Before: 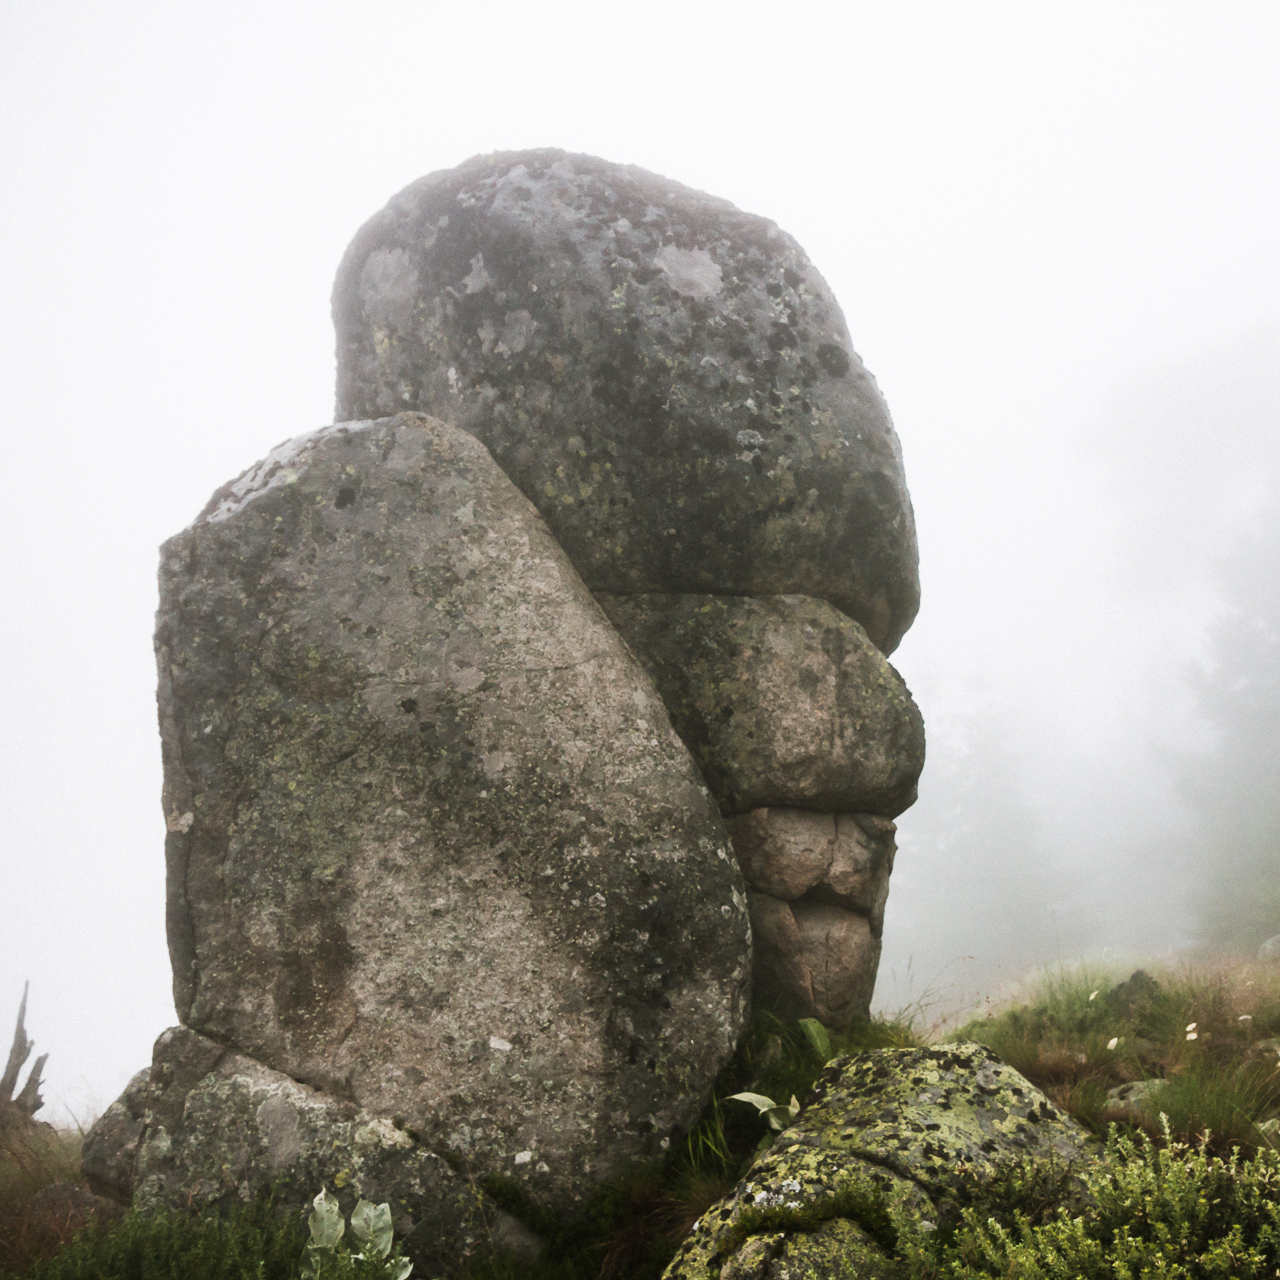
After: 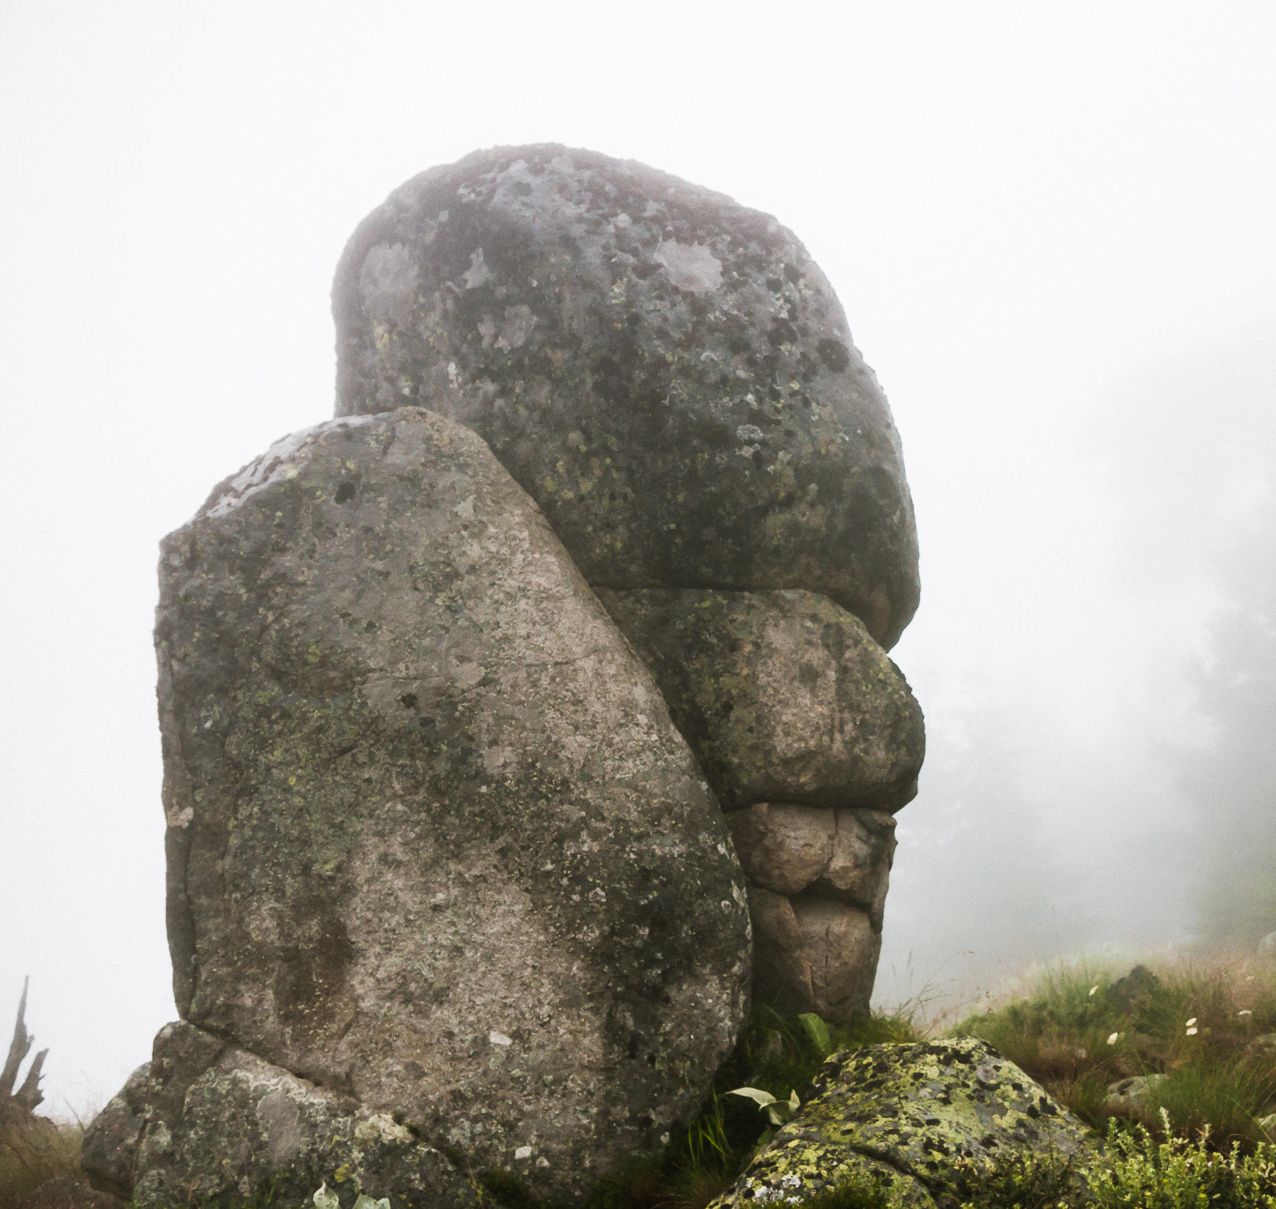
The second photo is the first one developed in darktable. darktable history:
crop: top 0.448%, right 0.264%, bottom 5.045%
color balance: output saturation 110%
